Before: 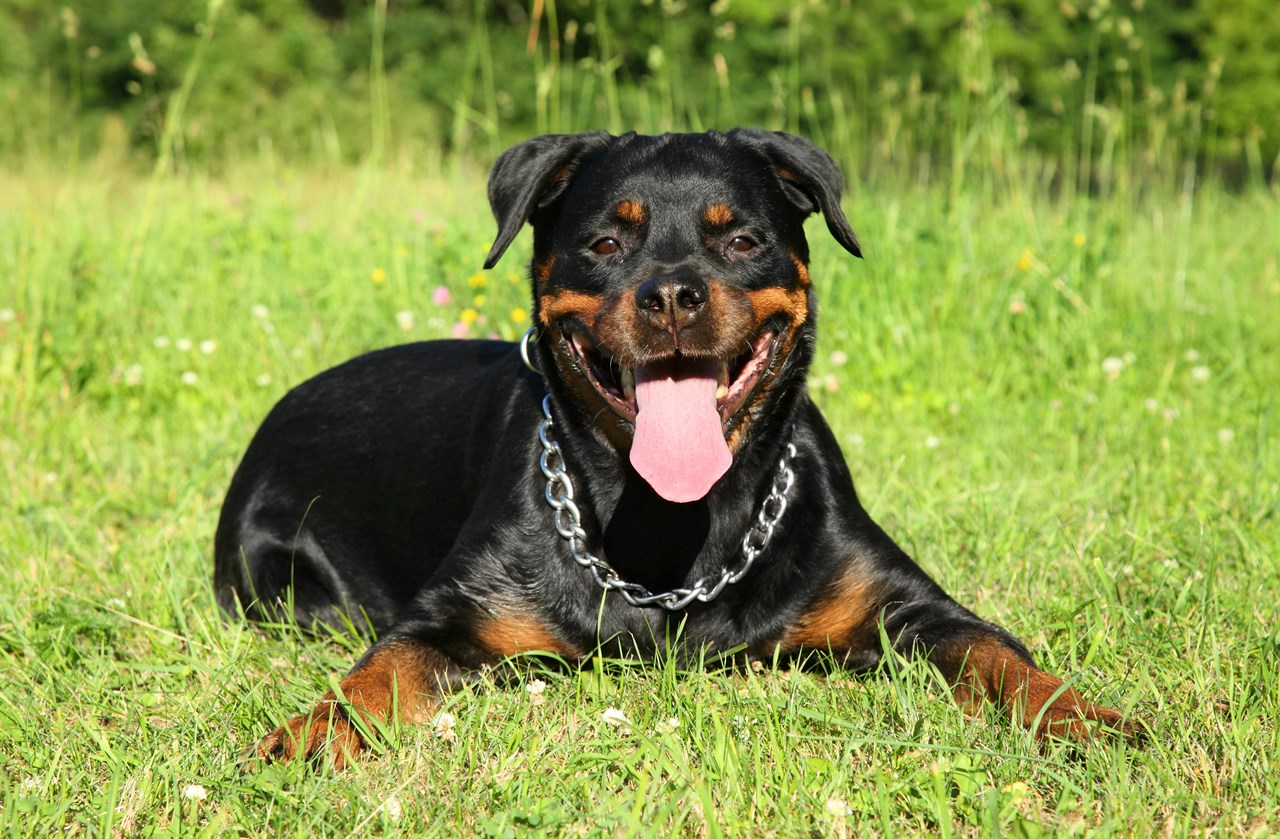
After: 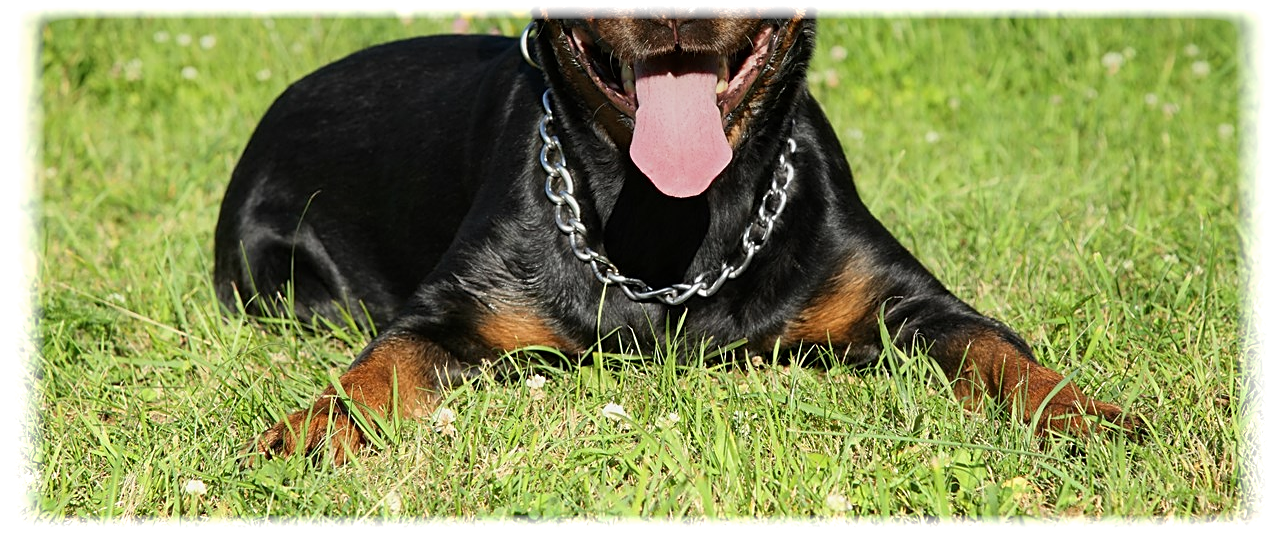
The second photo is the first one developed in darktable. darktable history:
graduated density: rotation -0.352°, offset 57.64
contrast brightness saturation: contrast 0.01, saturation -0.05
local contrast: mode bilateral grid, contrast 10, coarseness 25, detail 110%, midtone range 0.2
vignetting: fall-off start 93%, fall-off radius 5%, brightness 1, saturation -0.49, automatic ratio true, width/height ratio 1.332, shape 0.04, unbound false
sharpen: on, module defaults
crop and rotate: top 36.435%
